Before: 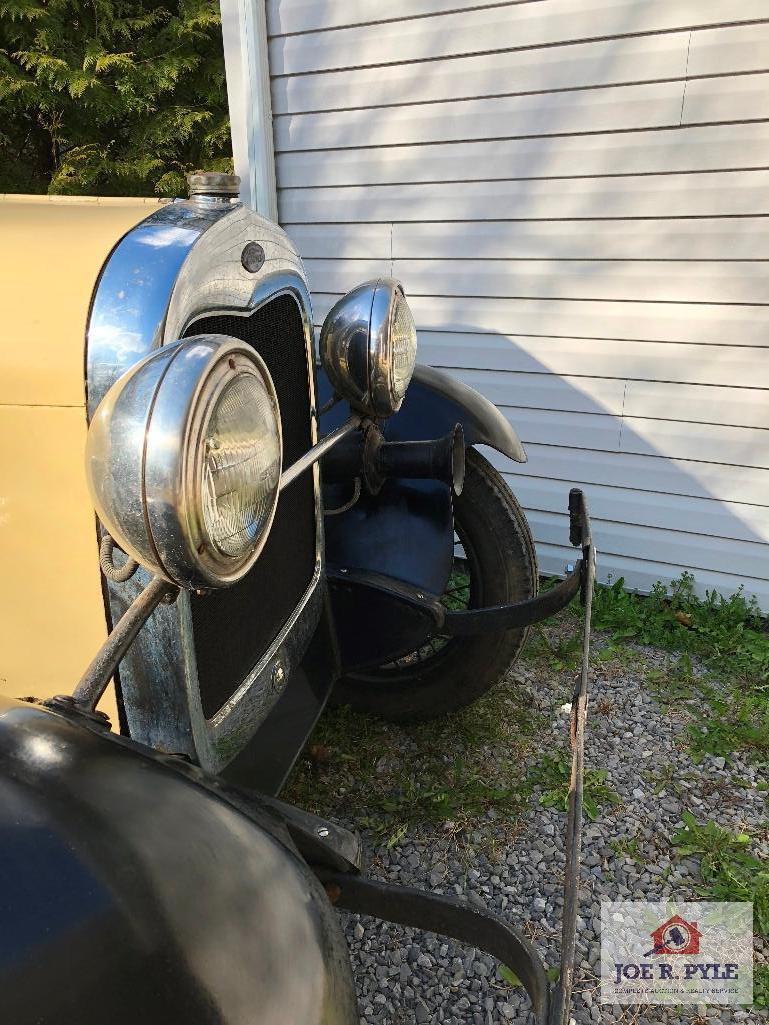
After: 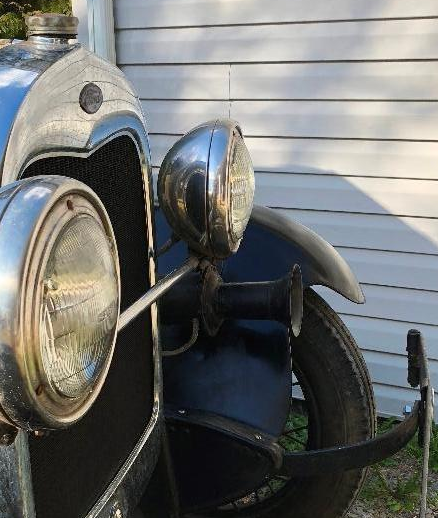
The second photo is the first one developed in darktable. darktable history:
crop: left 21.158%, top 15.556%, right 21.76%, bottom 33.847%
